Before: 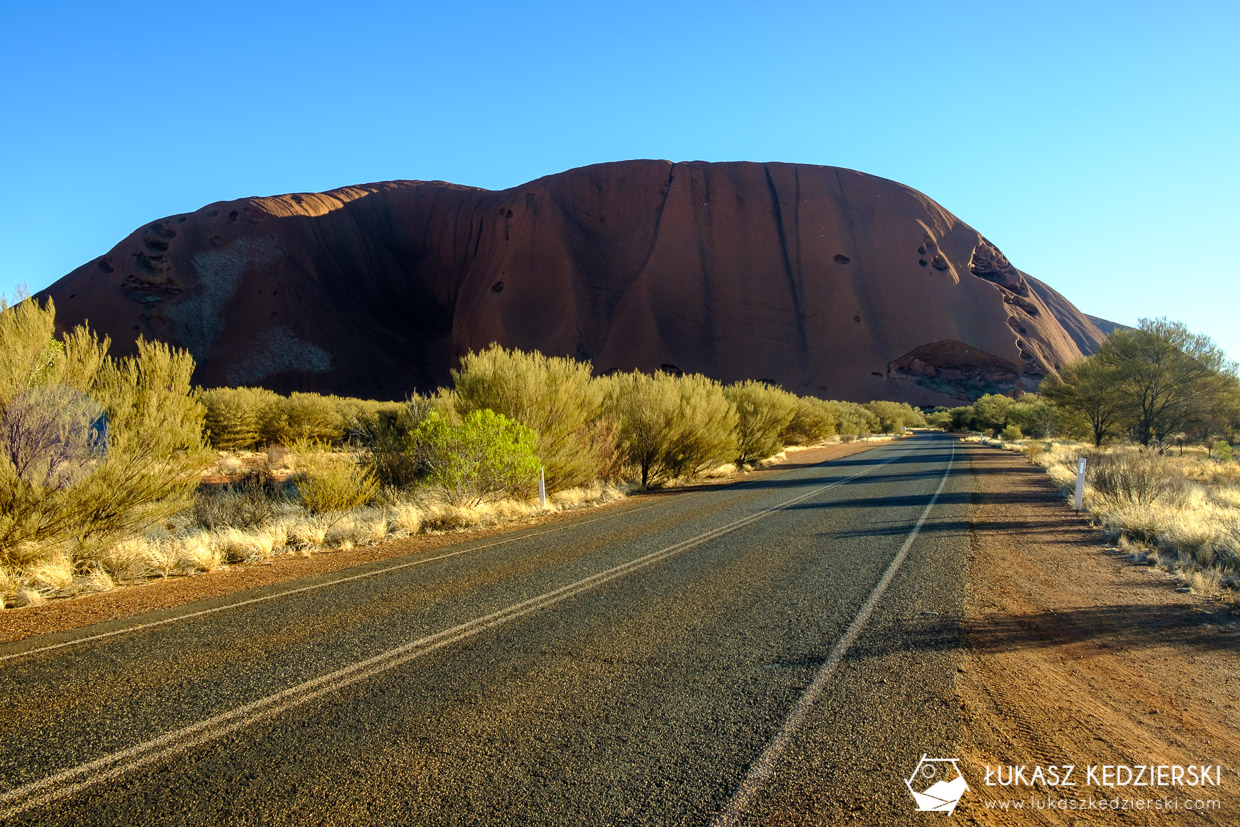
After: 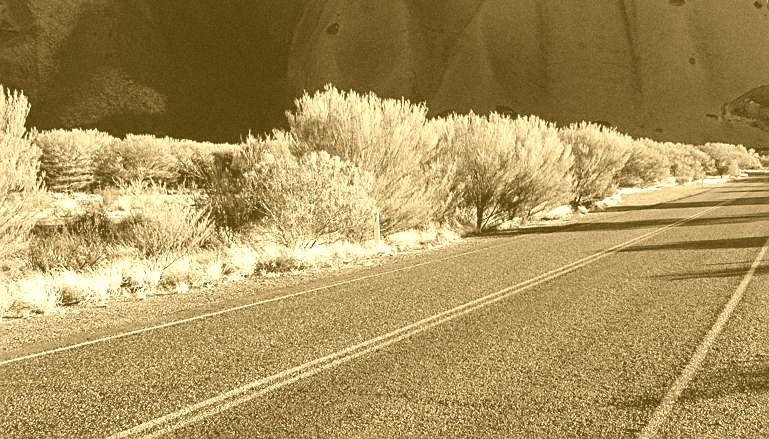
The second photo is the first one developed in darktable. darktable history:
filmic rgb: black relative exposure -14.19 EV, white relative exposure 3.39 EV, hardness 7.89, preserve chrominance max RGB
exposure: black level correction 0.001, exposure -0.2 EV, compensate highlight preservation false
crop: left 13.312%, top 31.28%, right 24.627%, bottom 15.582%
white balance: red 0.983, blue 1.036
sharpen: on, module defaults
grain: coarseness 3.21 ISO
colorize: hue 36°, source mix 100%
